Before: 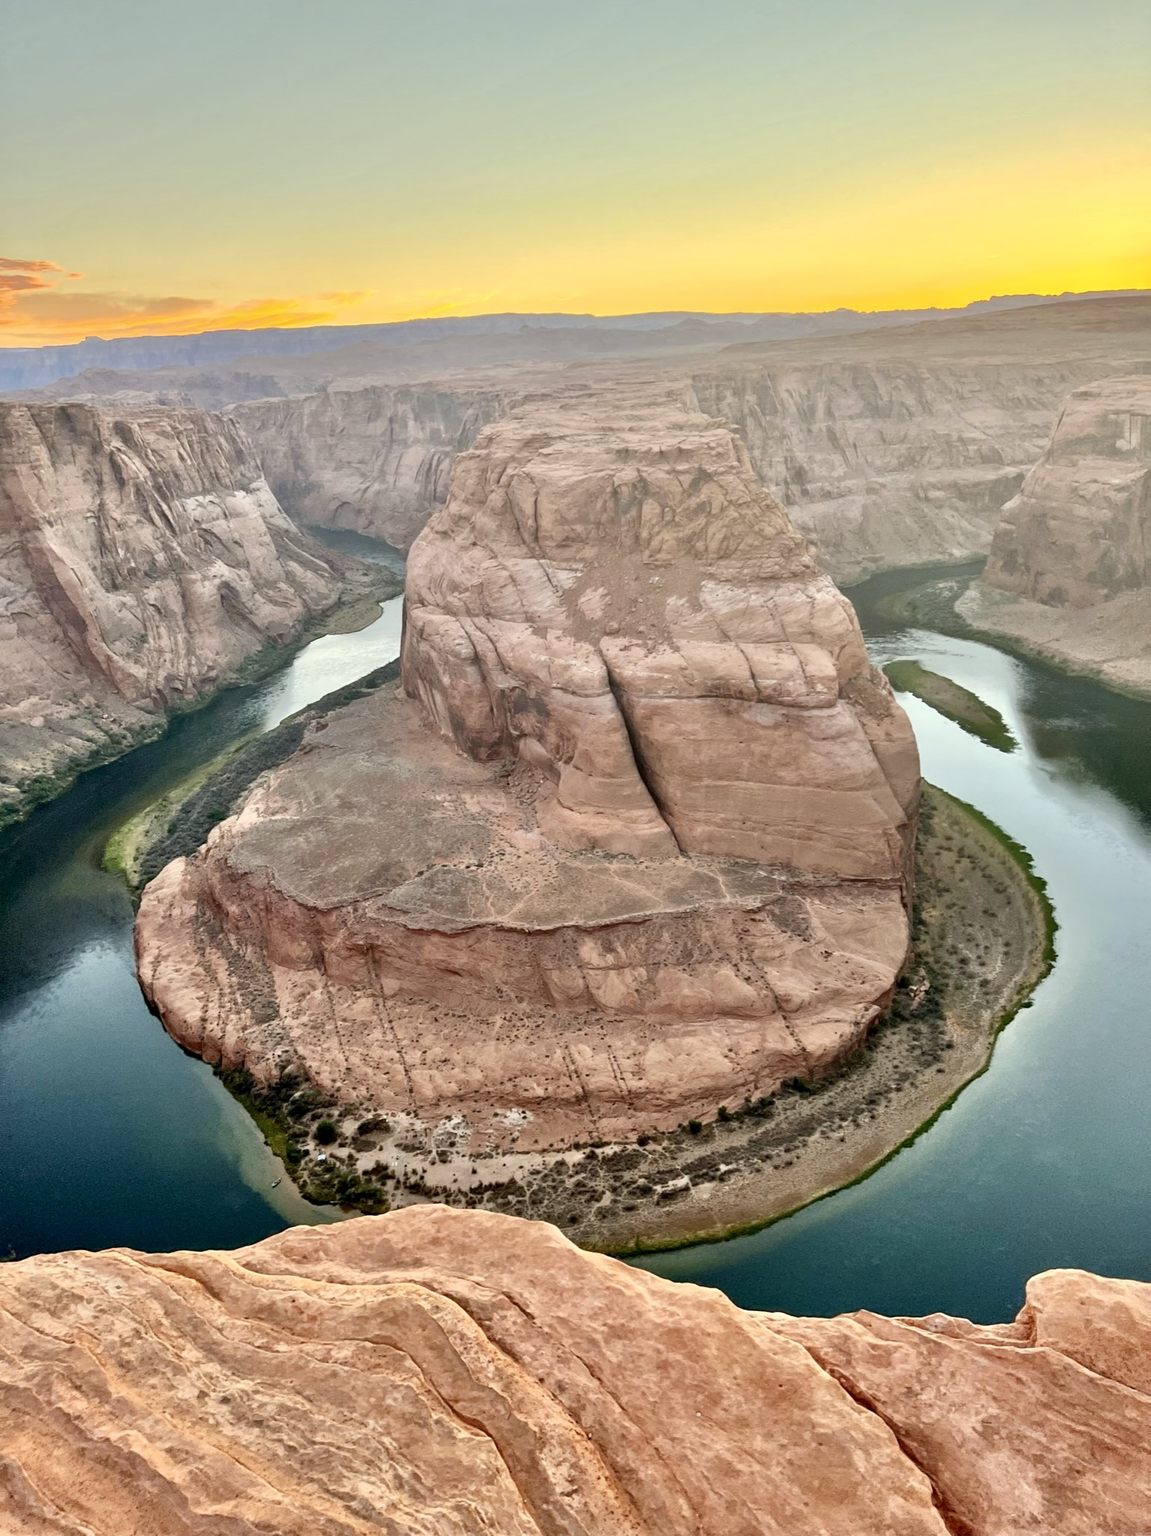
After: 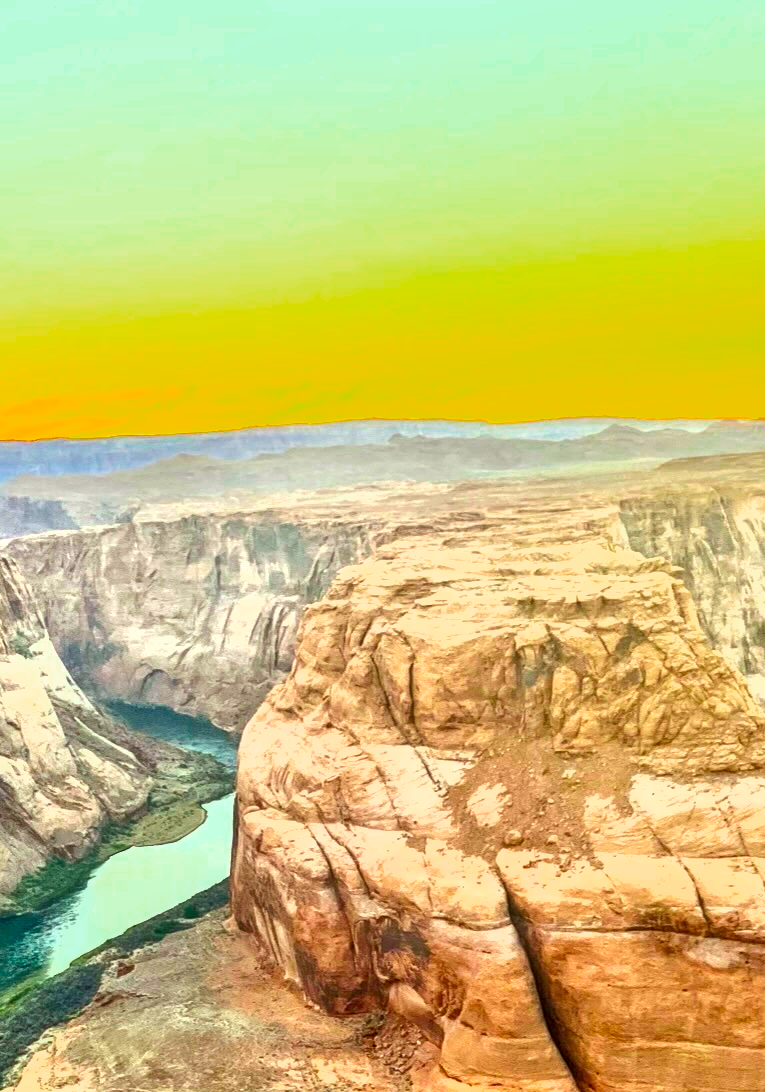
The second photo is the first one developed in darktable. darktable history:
exposure: black level correction 0, exposure 0.69 EV, compensate exposure bias true, compensate highlight preservation false
crop: left 19.817%, right 30.369%, bottom 46.026%
color zones: curves: ch0 [(0, 0.425) (0.143, 0.422) (0.286, 0.42) (0.429, 0.419) (0.571, 0.419) (0.714, 0.42) (0.857, 0.422) (1, 0.425)]; ch1 [(0, 0.666) (0.143, 0.669) (0.286, 0.671) (0.429, 0.67) (0.571, 0.67) (0.714, 0.67) (0.857, 0.67) (1, 0.666)]
color correction: highlights a* -7.88, highlights b* 3.13
local contrast: on, module defaults
shadows and highlights: shadows 31.49, highlights -32.64, soften with gaussian
color balance rgb: linear chroma grading › shadows 19.912%, linear chroma grading › highlights 3.471%, linear chroma grading › mid-tones 10.192%, perceptual saturation grading › global saturation 30.057%, perceptual brilliance grading › global brilliance 14.242%, perceptual brilliance grading › shadows -35.163%, global vibrance 20%
